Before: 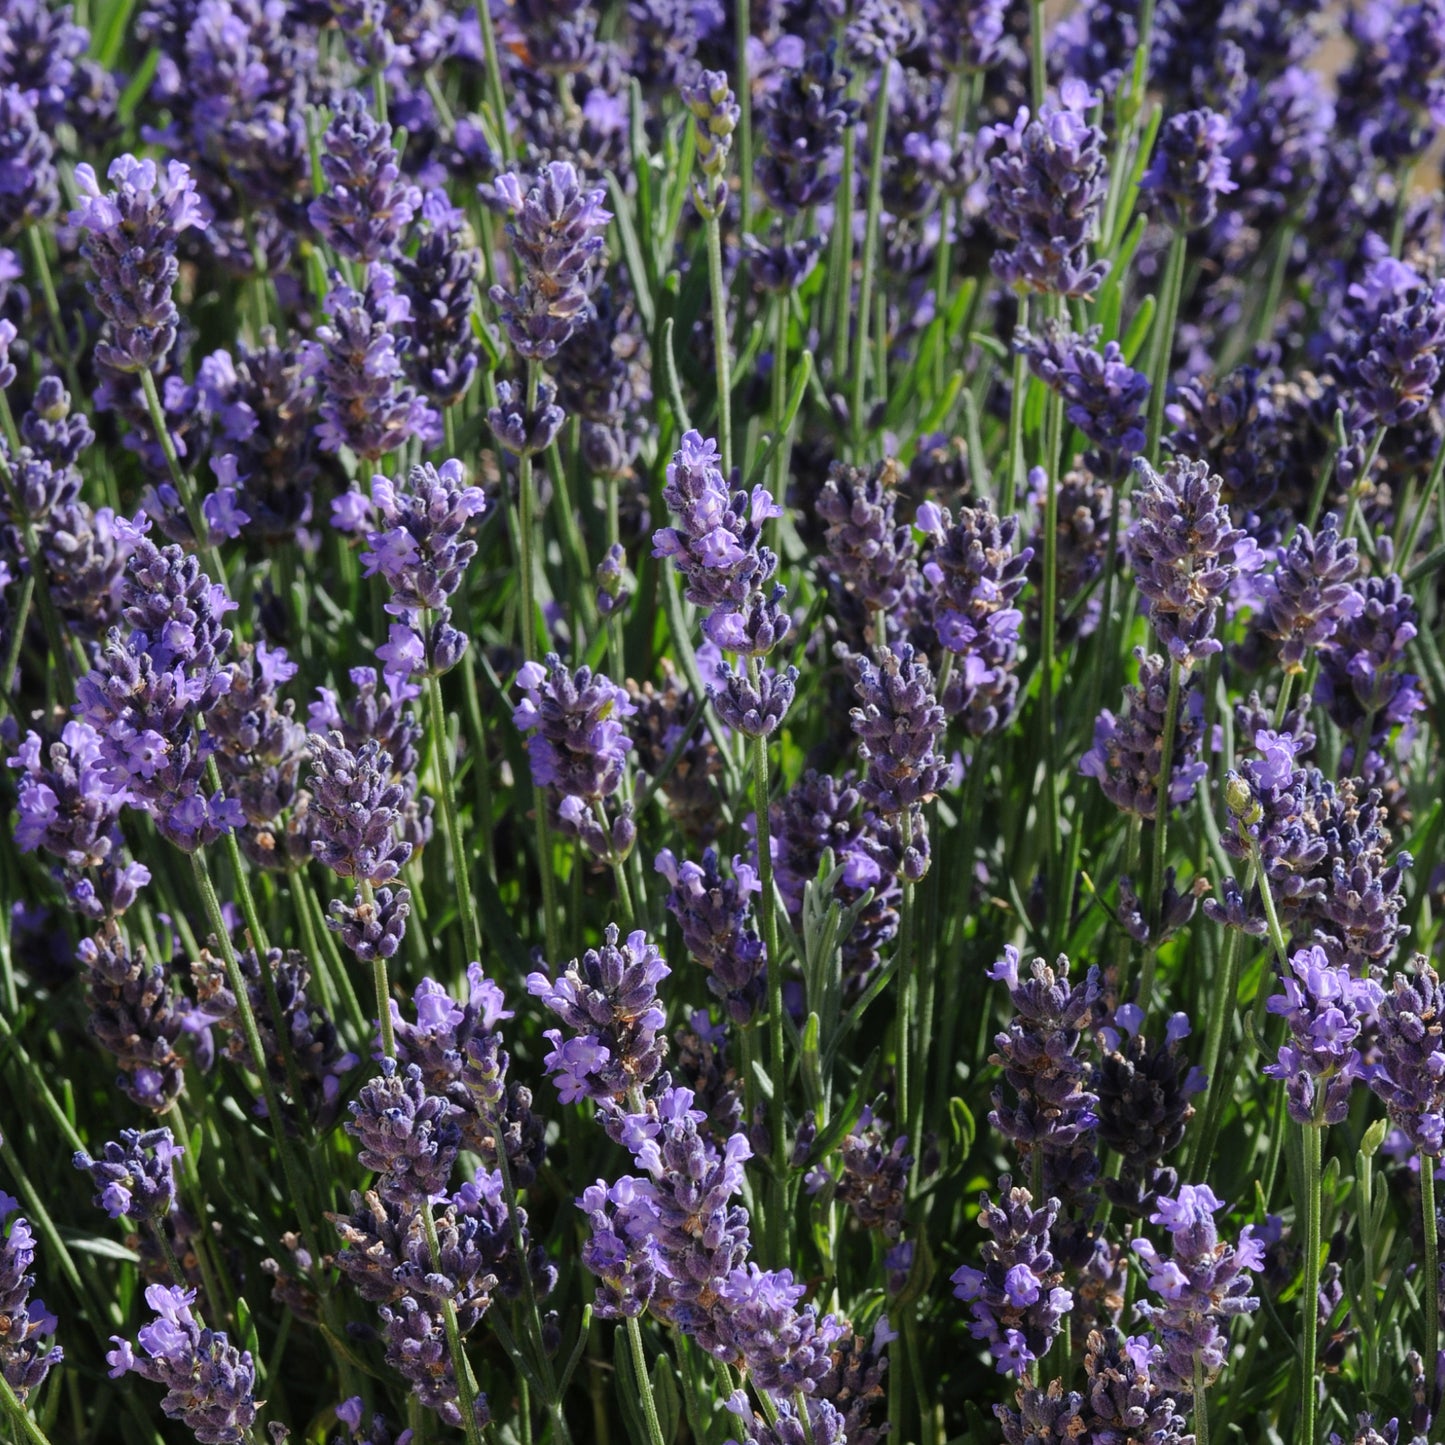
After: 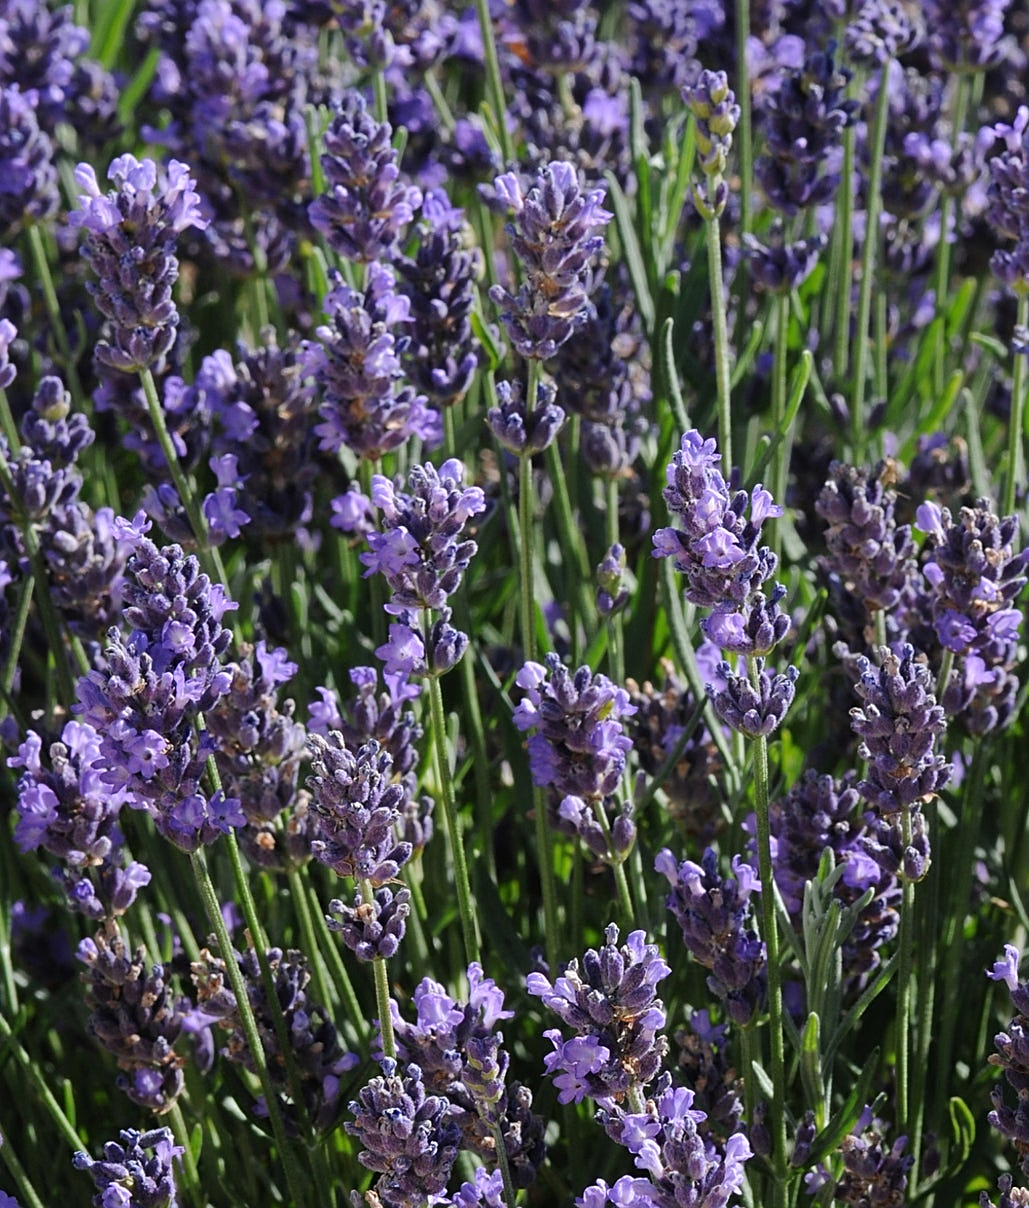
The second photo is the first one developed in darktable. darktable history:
crop: right 28.755%, bottom 16.354%
sharpen: on, module defaults
